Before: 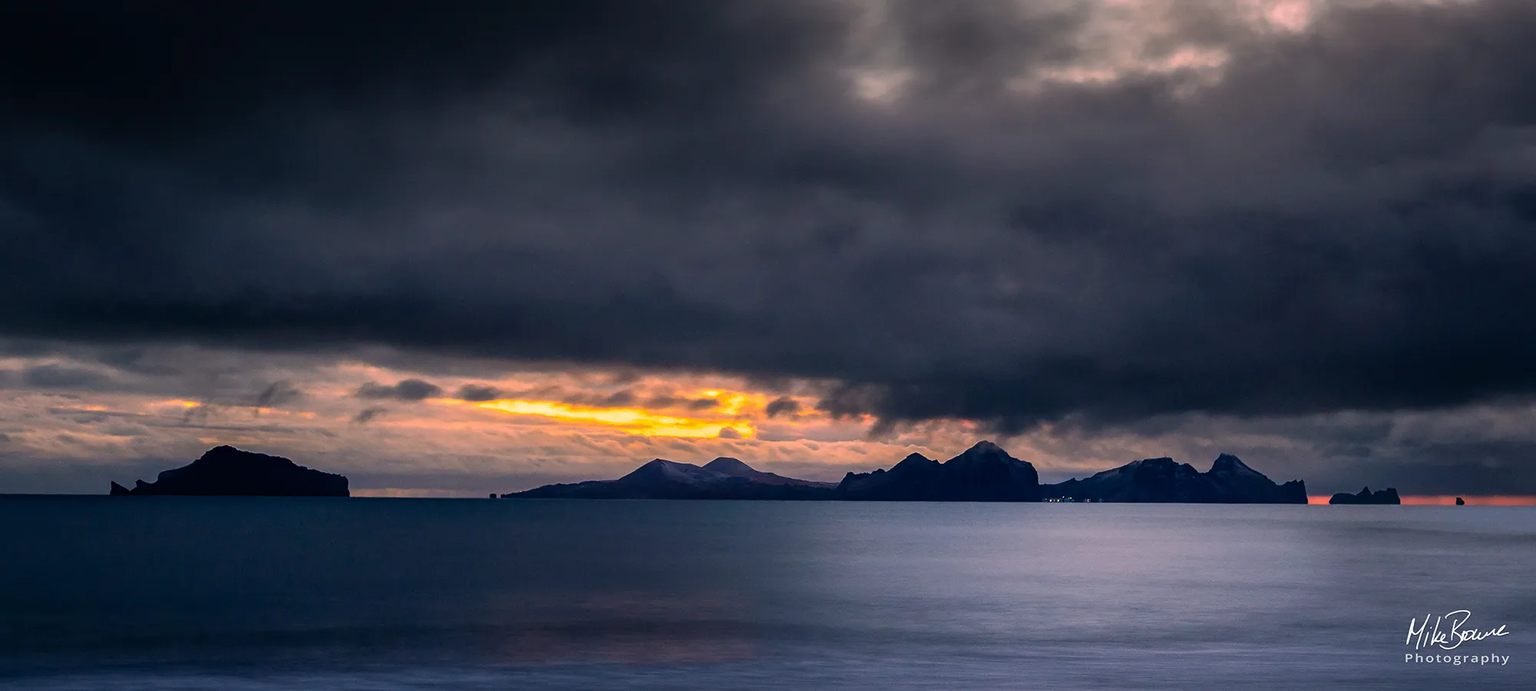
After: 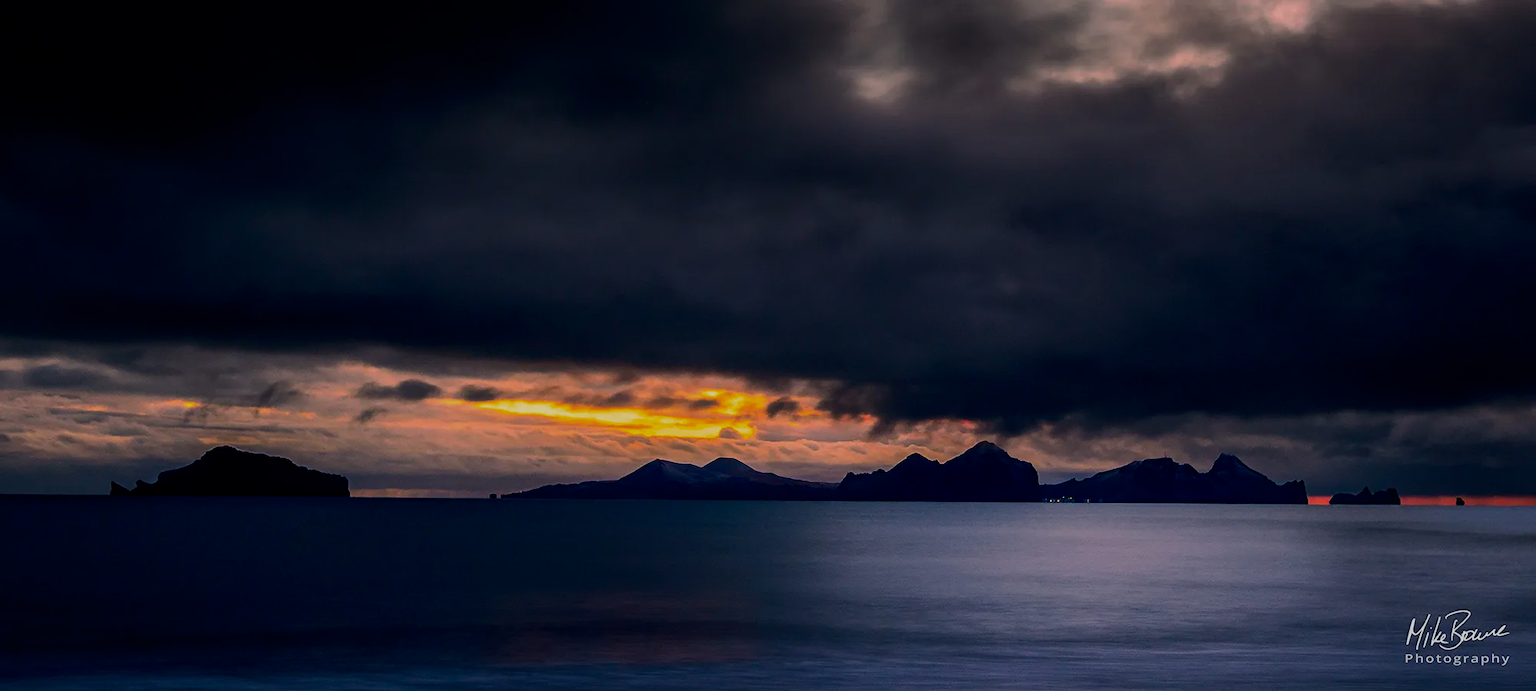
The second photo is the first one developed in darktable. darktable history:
filmic rgb: black relative exposure -7.65 EV, white relative exposure 4.56 EV, threshold 5.97 EV, hardness 3.61, color science v6 (2022), enable highlight reconstruction true
contrast brightness saturation: contrast 0.127, brightness -0.222, saturation 0.142
